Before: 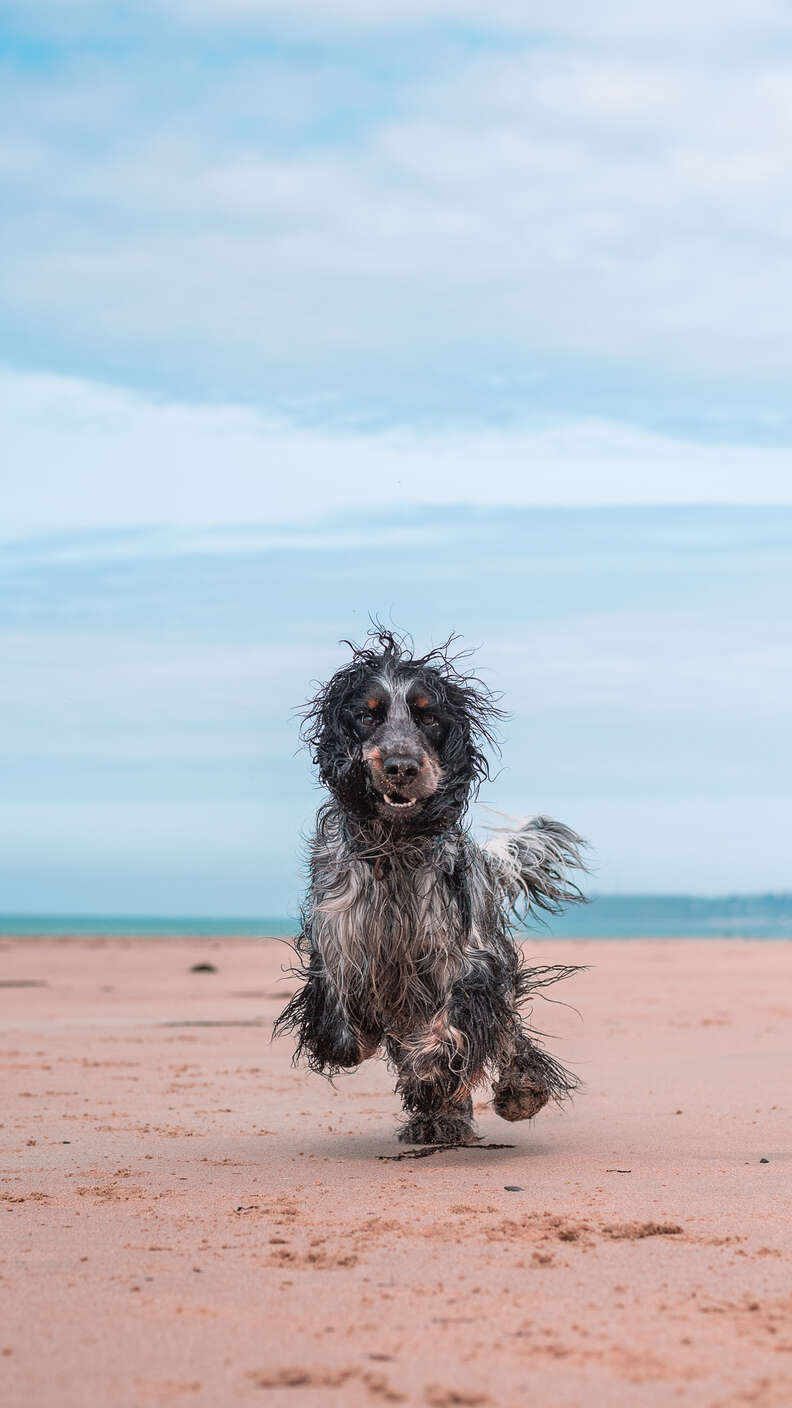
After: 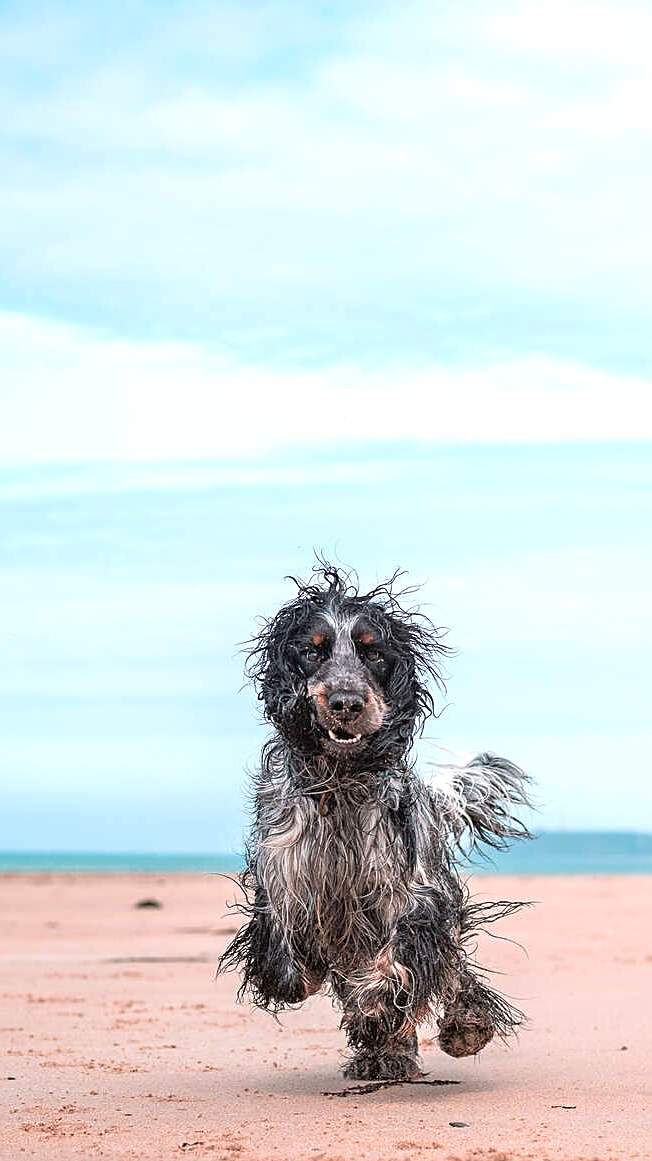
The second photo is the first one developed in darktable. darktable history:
crop and rotate: left 7.051%, top 4.608%, right 10.622%, bottom 12.919%
sharpen: on, module defaults
exposure: black level correction 0.001, exposure 0.5 EV, compensate highlight preservation false
